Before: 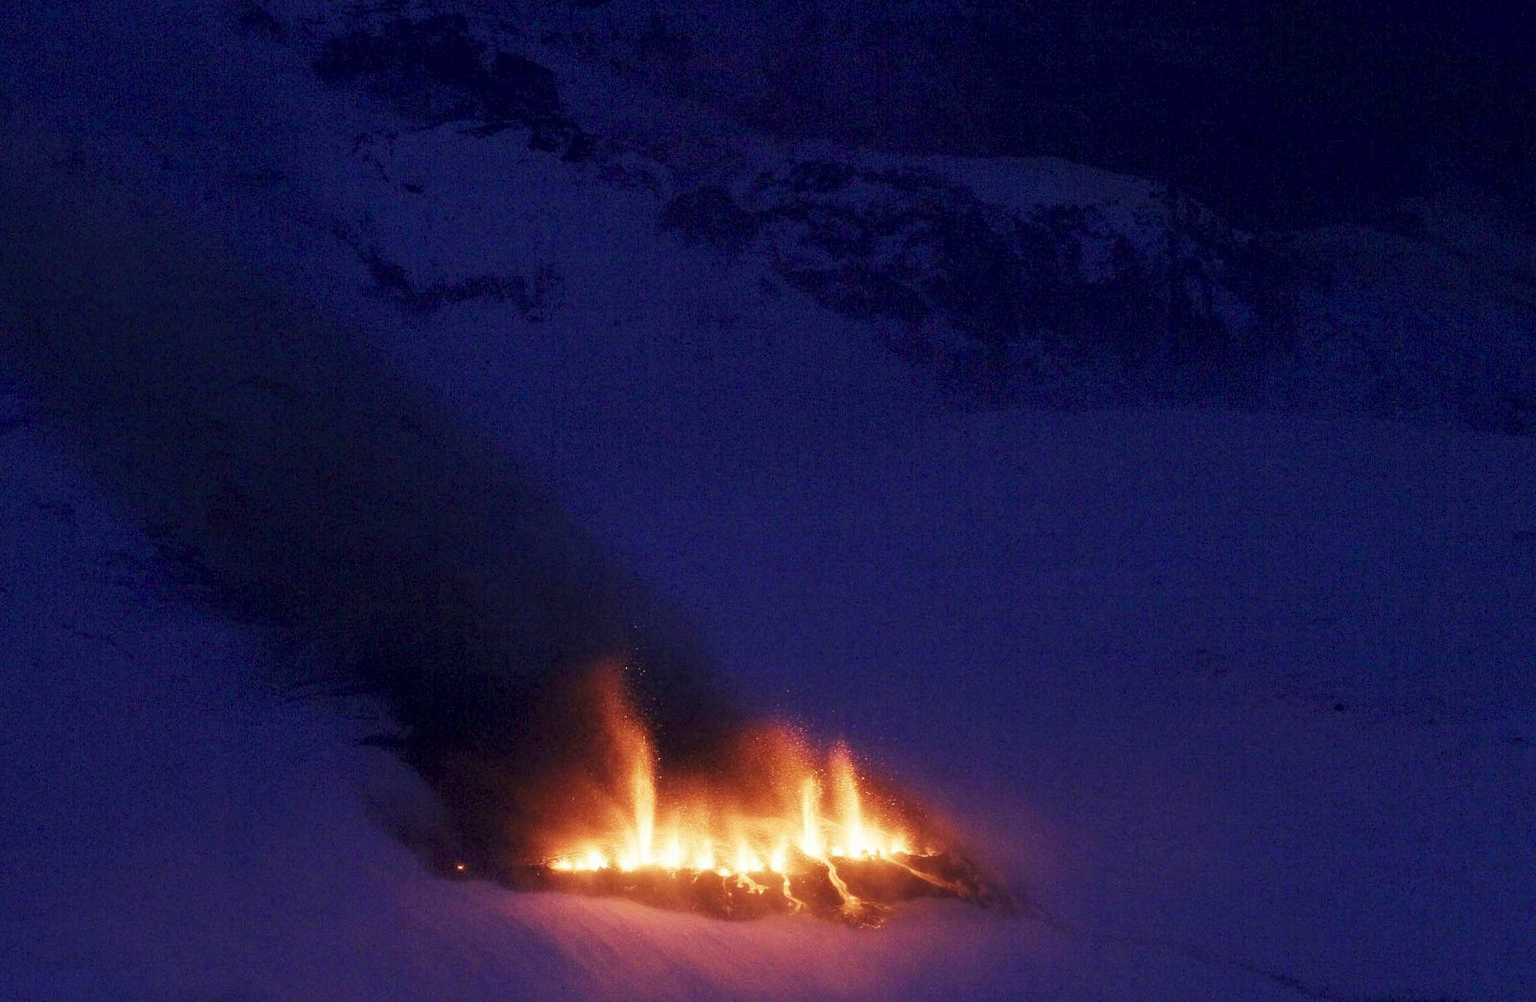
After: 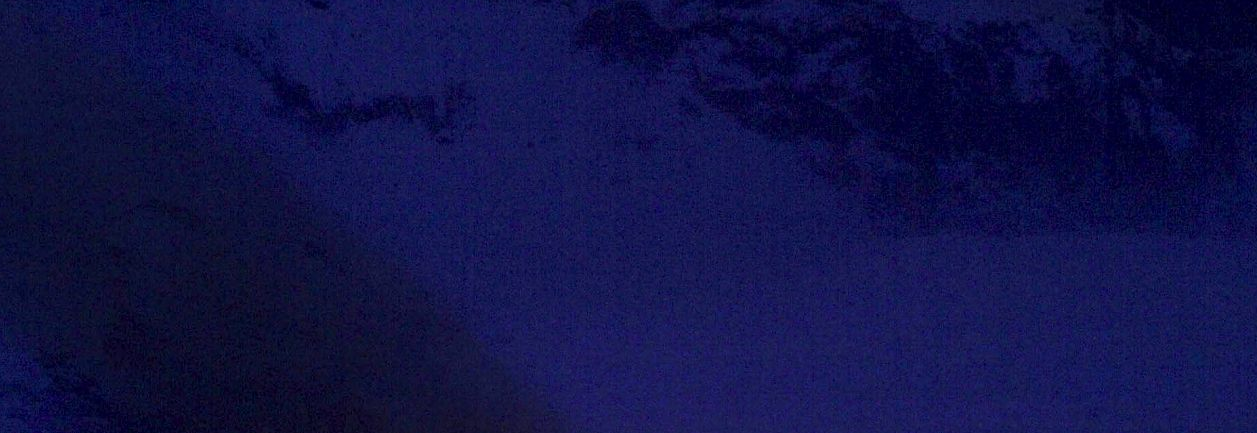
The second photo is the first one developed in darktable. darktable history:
crop: left 7.036%, top 18.398%, right 14.379%, bottom 40.043%
white balance: red 0.983, blue 1.036
